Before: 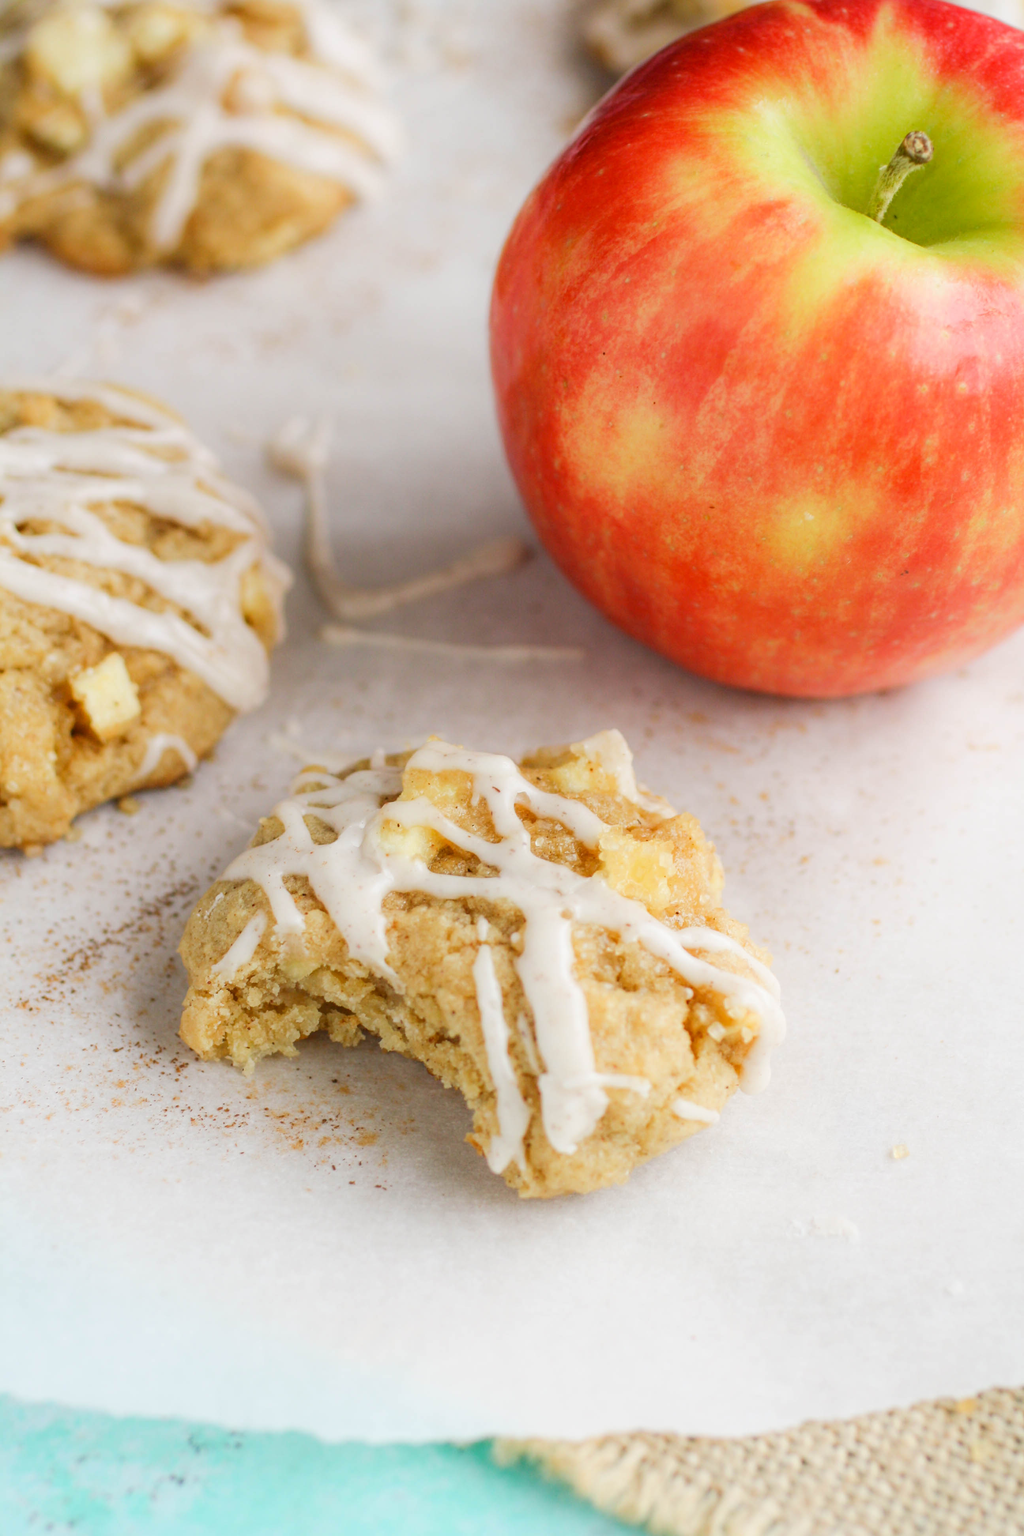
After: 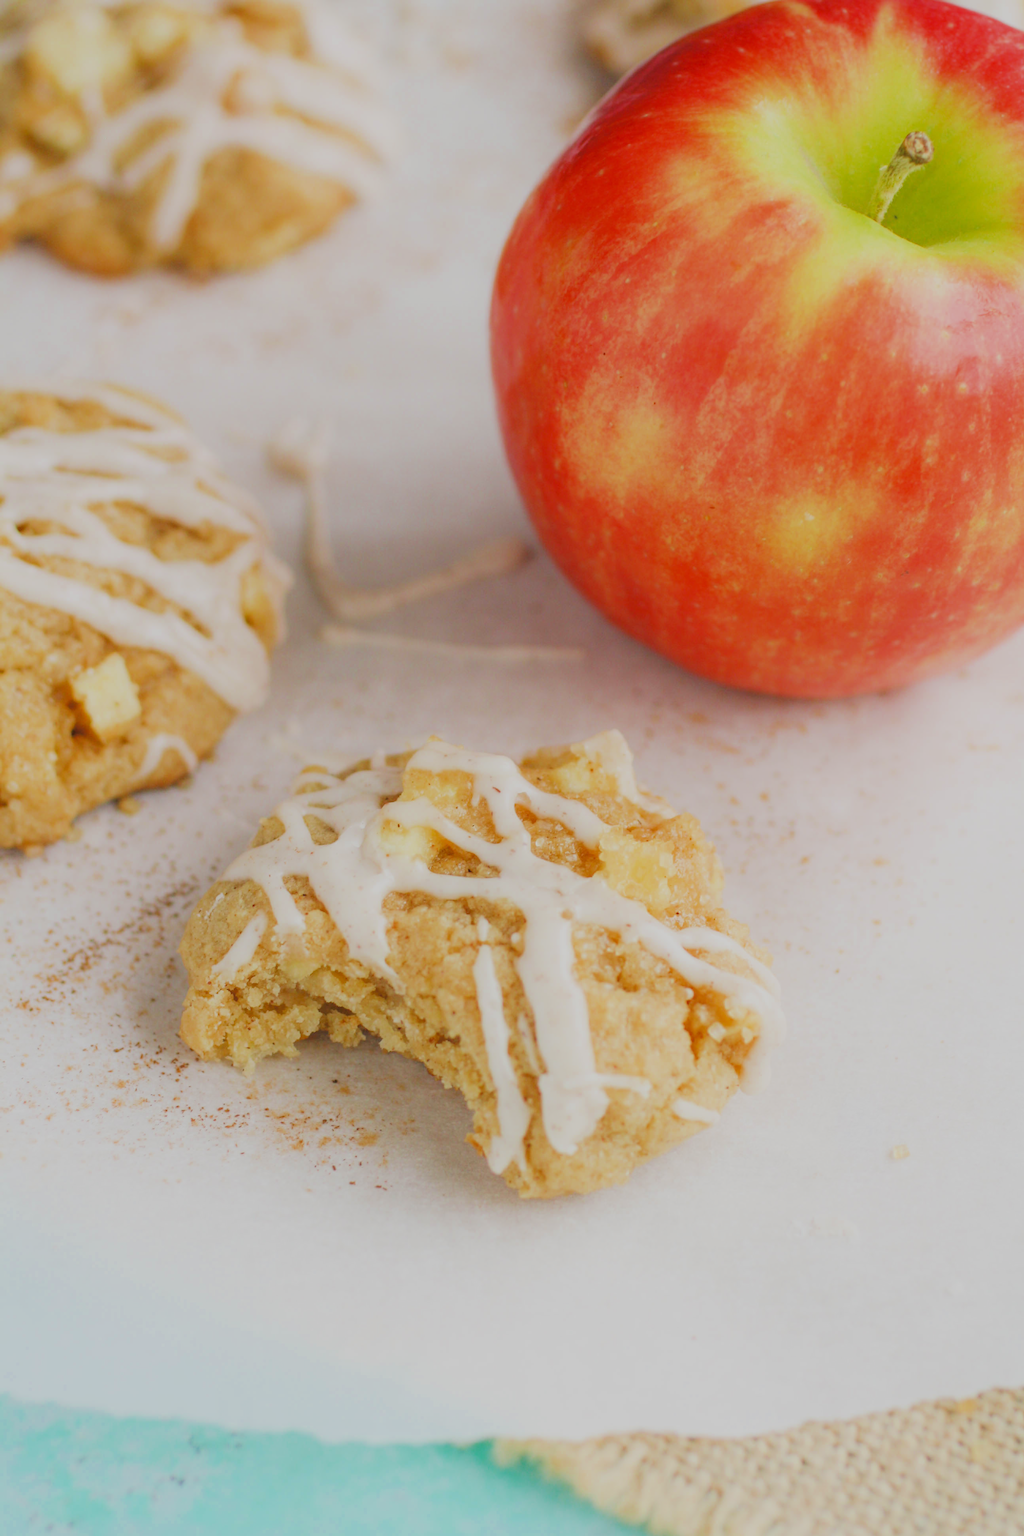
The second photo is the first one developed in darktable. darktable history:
filmic rgb: middle gray luminance 3.45%, black relative exposure -5.95 EV, white relative exposure 6.34 EV, dynamic range scaling 21.93%, target black luminance 0%, hardness 2.32, latitude 46.16%, contrast 0.783, highlights saturation mix 98.99%, shadows ↔ highlights balance 0.253%
exposure: exposure 0.607 EV, compensate highlight preservation false
